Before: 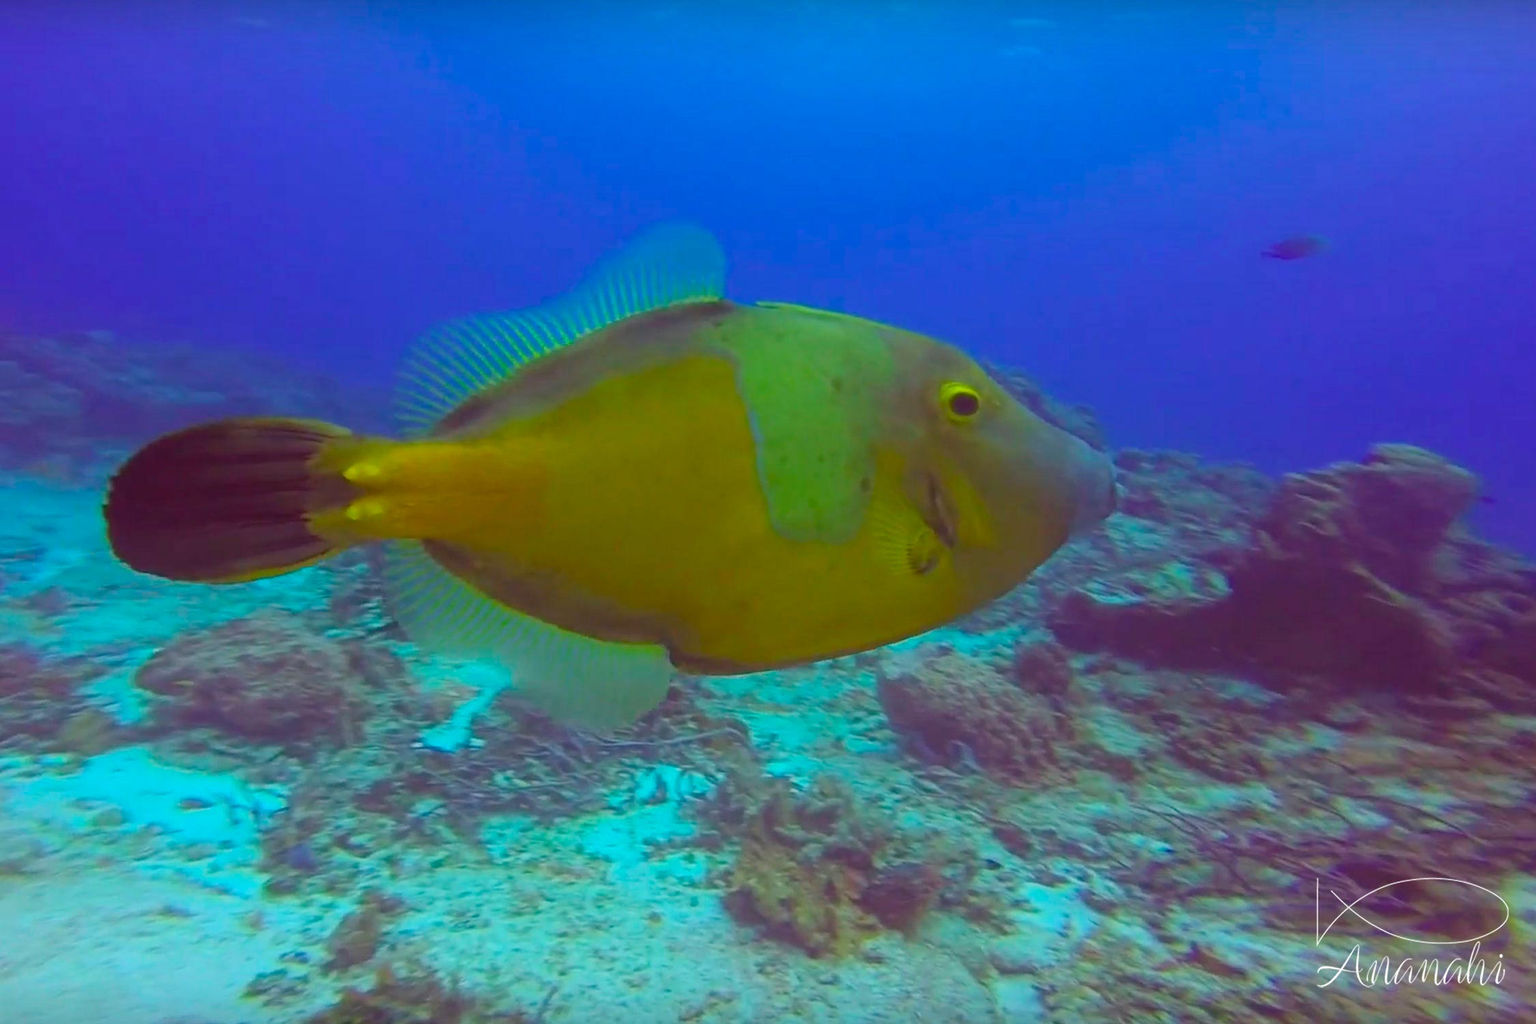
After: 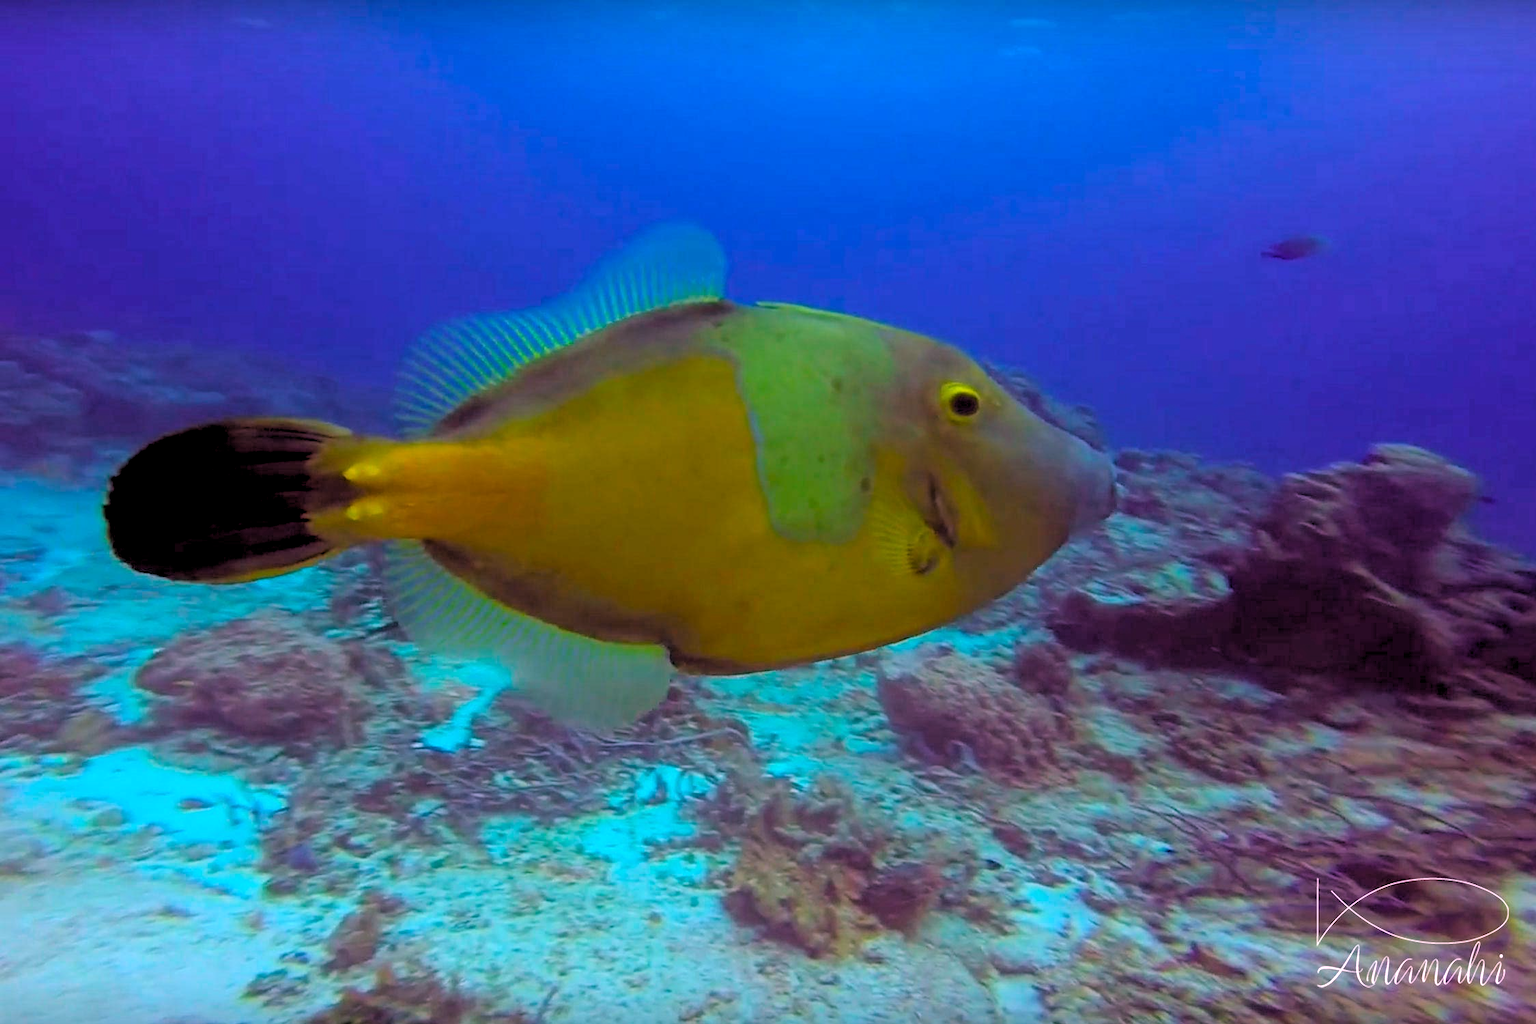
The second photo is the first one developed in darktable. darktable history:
rgb levels: levels [[0.034, 0.472, 0.904], [0, 0.5, 1], [0, 0.5, 1]]
white balance: red 1.188, blue 1.11
